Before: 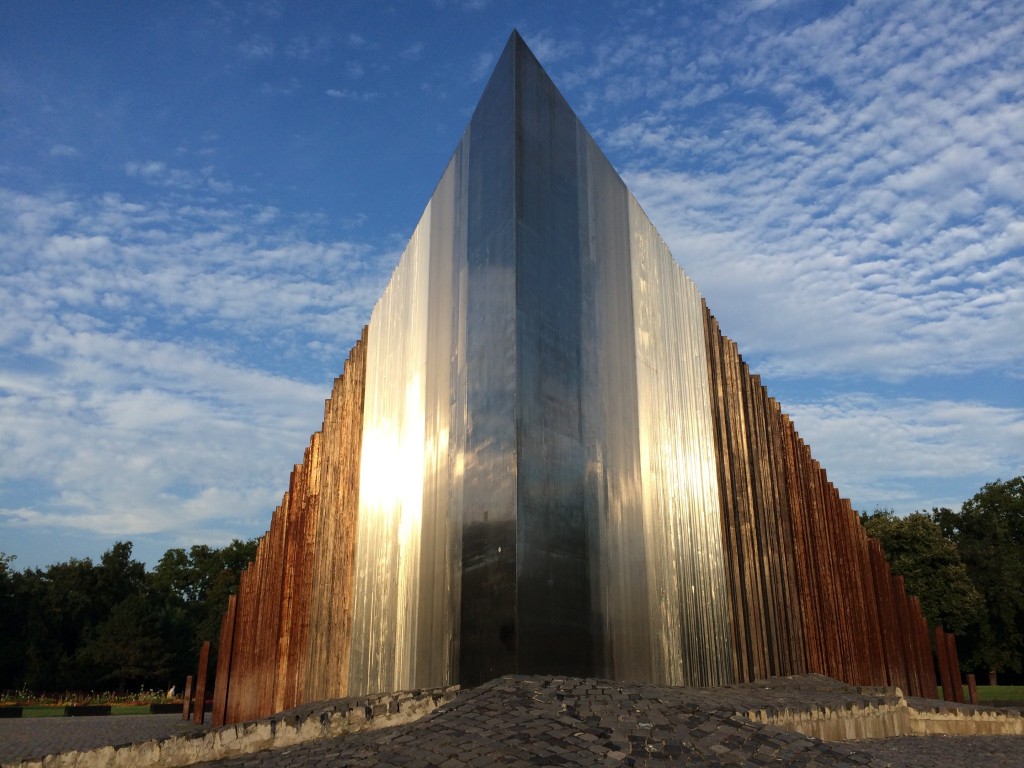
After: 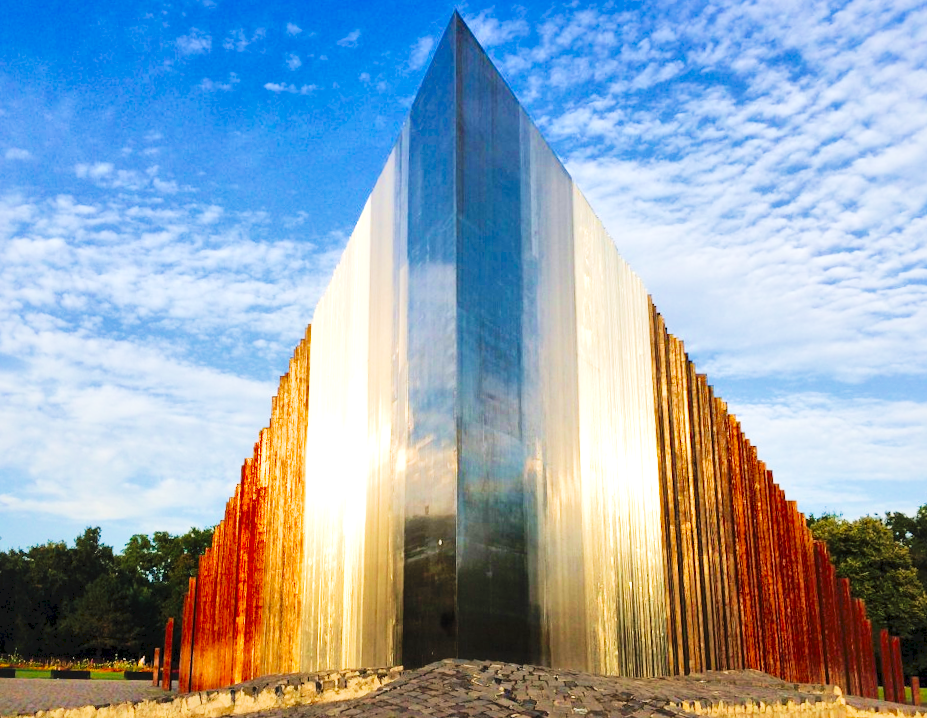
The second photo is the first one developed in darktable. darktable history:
velvia: on, module defaults
local contrast: mode bilateral grid, contrast 25, coarseness 60, detail 151%, midtone range 0.2
crop: right 4.126%, bottom 0.031%
exposure: black level correction 0, exposure 1.6 EV, compensate exposure bias true, compensate highlight preservation false
tone curve: curves: ch0 [(0, 0) (0.003, 0.072) (0.011, 0.077) (0.025, 0.082) (0.044, 0.094) (0.069, 0.106) (0.1, 0.125) (0.136, 0.145) (0.177, 0.173) (0.224, 0.216) (0.277, 0.281) (0.335, 0.356) (0.399, 0.436) (0.468, 0.53) (0.543, 0.629) (0.623, 0.724) (0.709, 0.808) (0.801, 0.88) (0.898, 0.941) (1, 1)], preserve colors none
filmic rgb: black relative exposure -8.79 EV, white relative exposure 4.98 EV, threshold 6 EV, target black luminance 0%, hardness 3.77, latitude 66.34%, contrast 0.822, highlights saturation mix 10%, shadows ↔ highlights balance 20%, add noise in highlights 0.1, color science v4 (2020), iterations of high-quality reconstruction 0, type of noise poissonian, enable highlight reconstruction true
rotate and perspective: rotation 0.062°, lens shift (vertical) 0.115, lens shift (horizontal) -0.133, crop left 0.047, crop right 0.94, crop top 0.061, crop bottom 0.94
contrast brightness saturation: saturation 0.18
